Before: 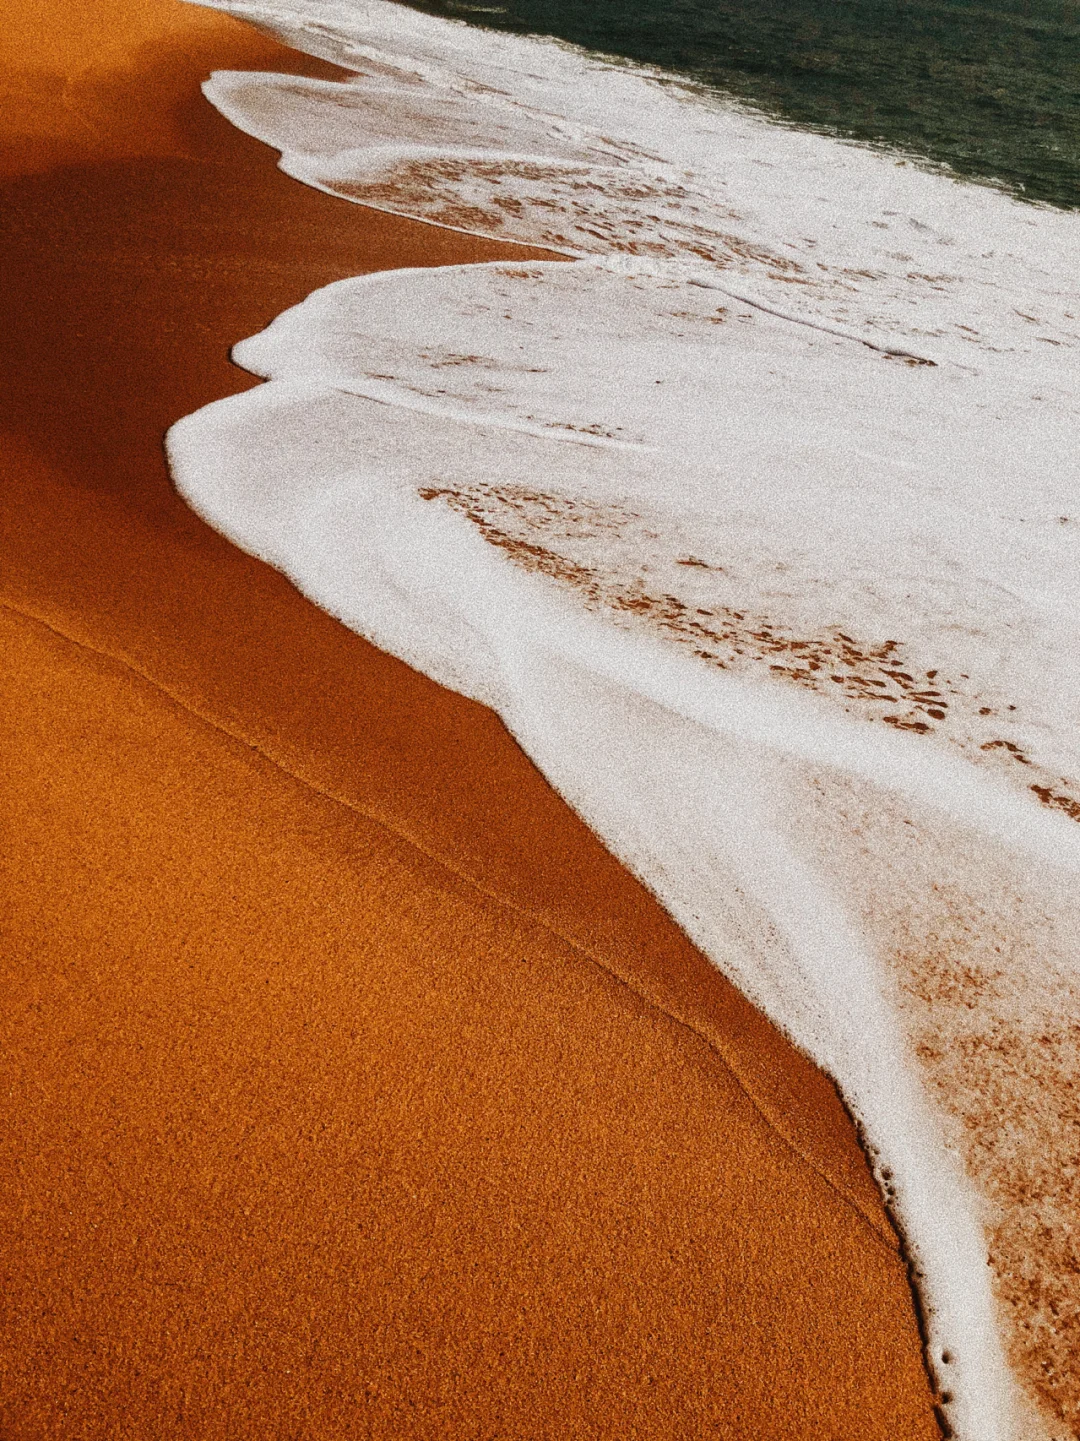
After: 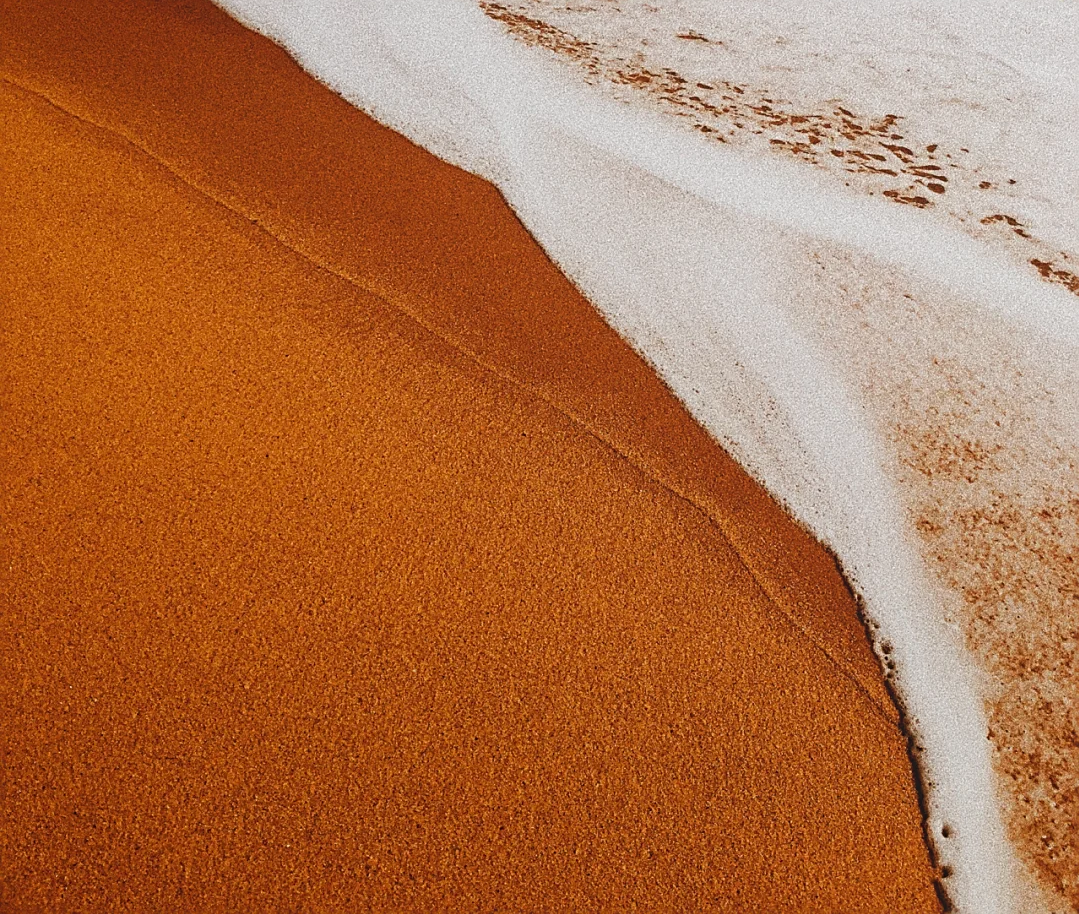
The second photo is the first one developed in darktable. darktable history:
tone equalizer: mask exposure compensation -0.503 EV
sharpen: amount 0.49
local contrast: highlights 69%, shadows 65%, detail 80%, midtone range 0.324
crop and rotate: top 36.512%
